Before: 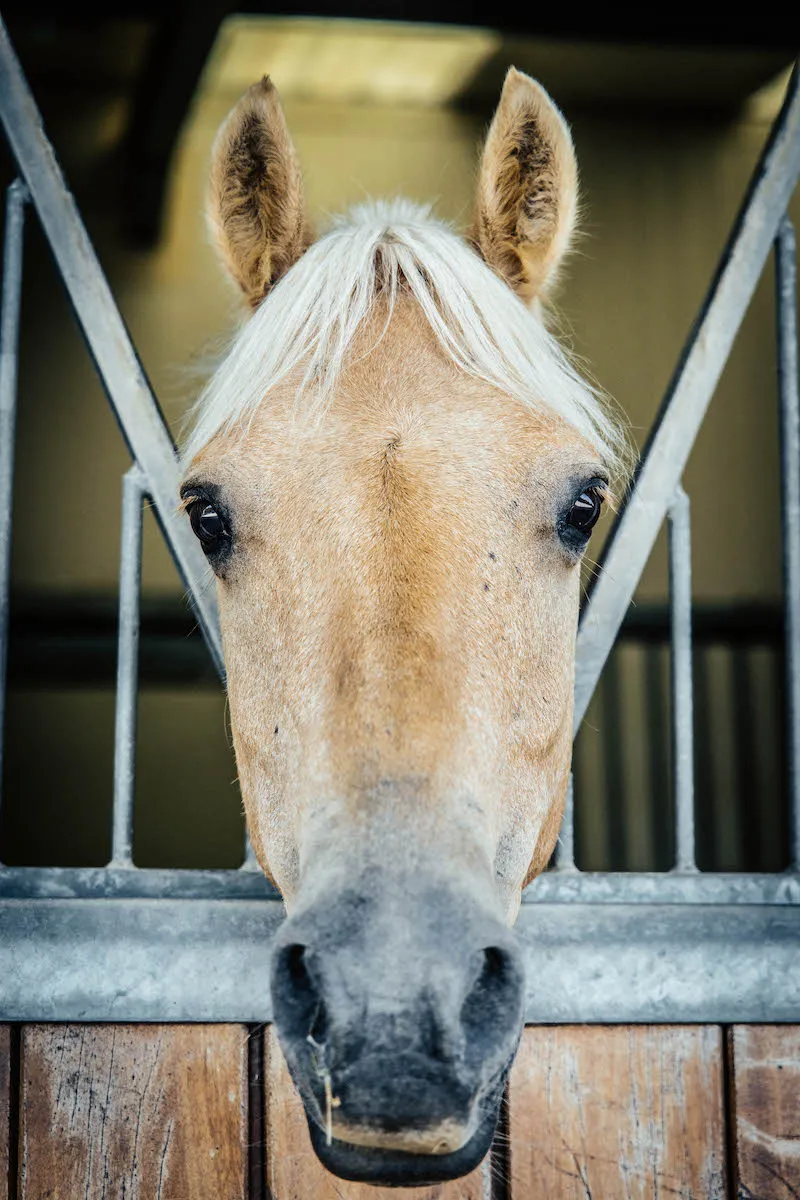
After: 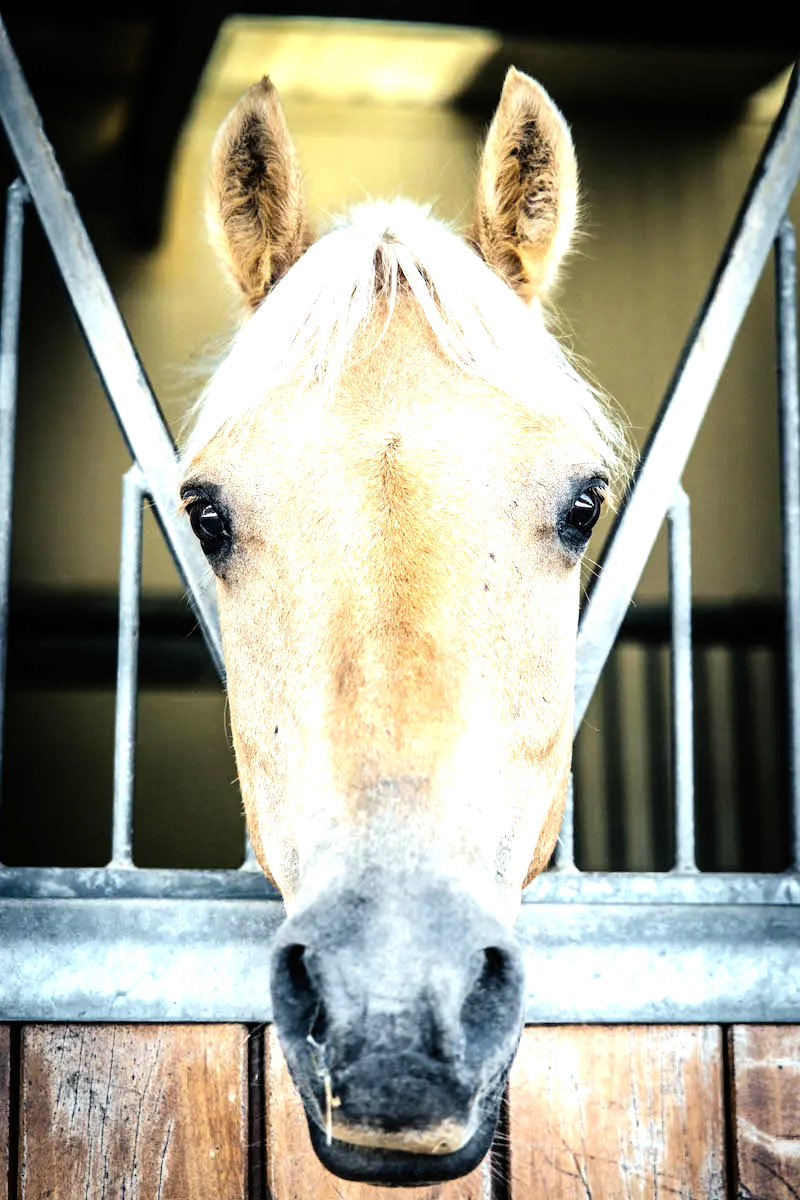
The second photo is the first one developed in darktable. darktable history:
tone equalizer: -8 EV -1.12 EV, -7 EV -0.972 EV, -6 EV -0.853 EV, -5 EV -0.561 EV, -3 EV 0.597 EV, -2 EV 0.867 EV, -1 EV 0.996 EV, +0 EV 1.07 EV
